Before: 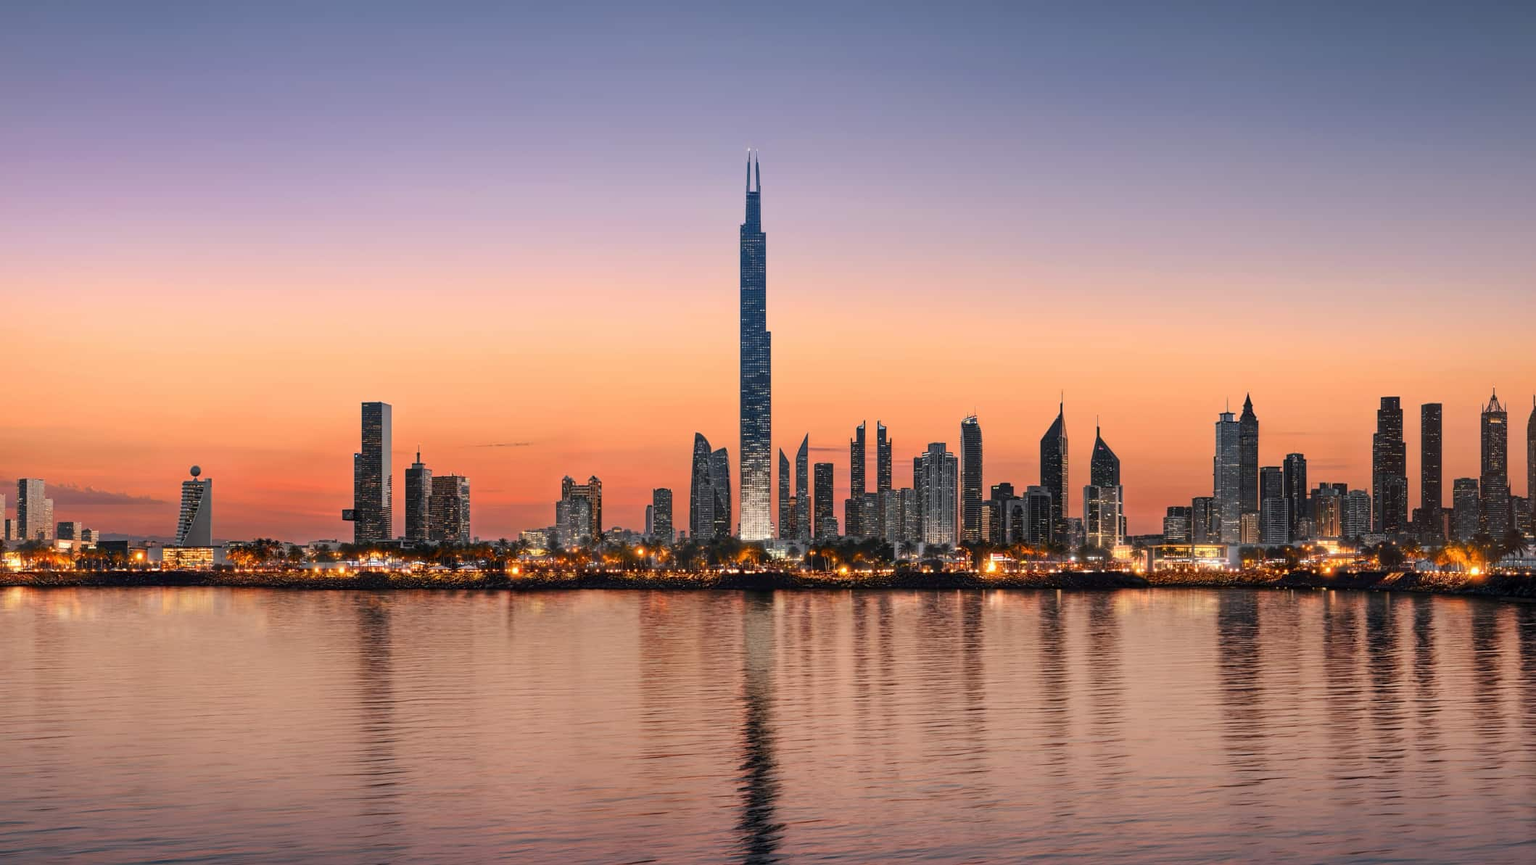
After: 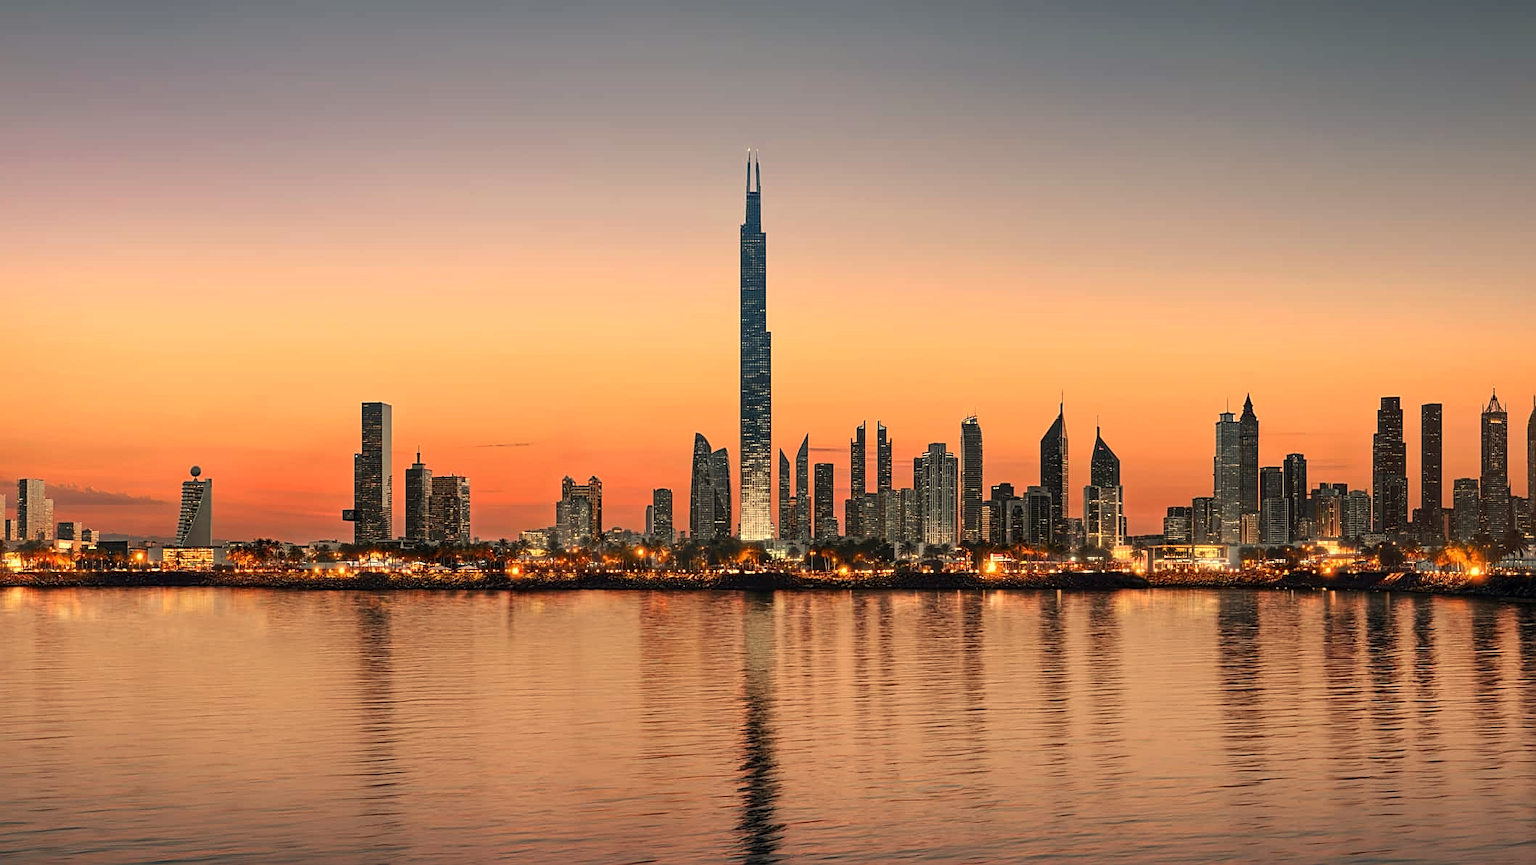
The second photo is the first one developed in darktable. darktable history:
sharpen: on, module defaults
white balance: red 1.08, blue 0.791
